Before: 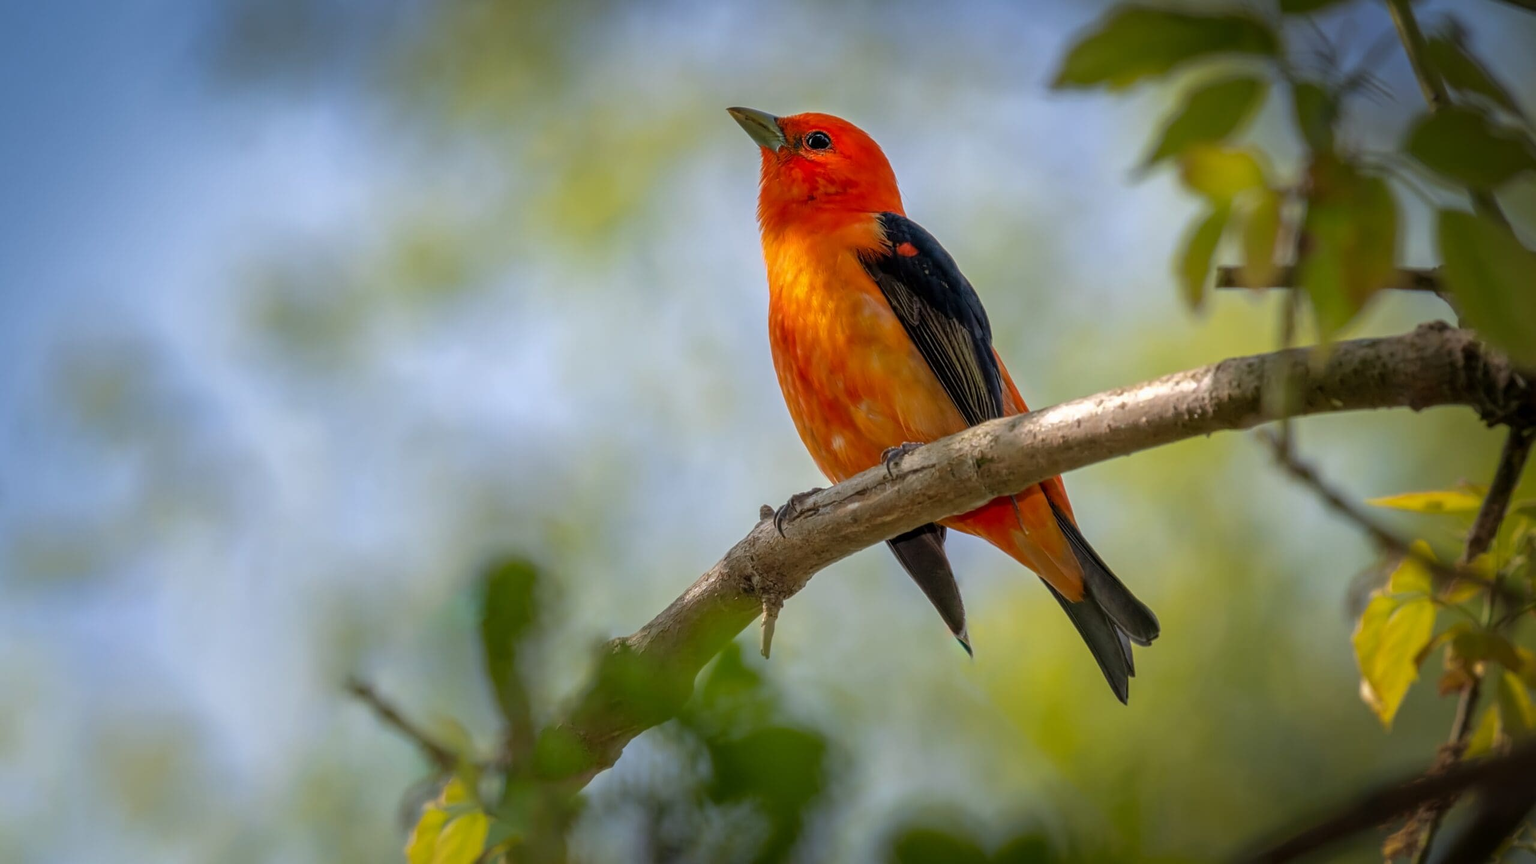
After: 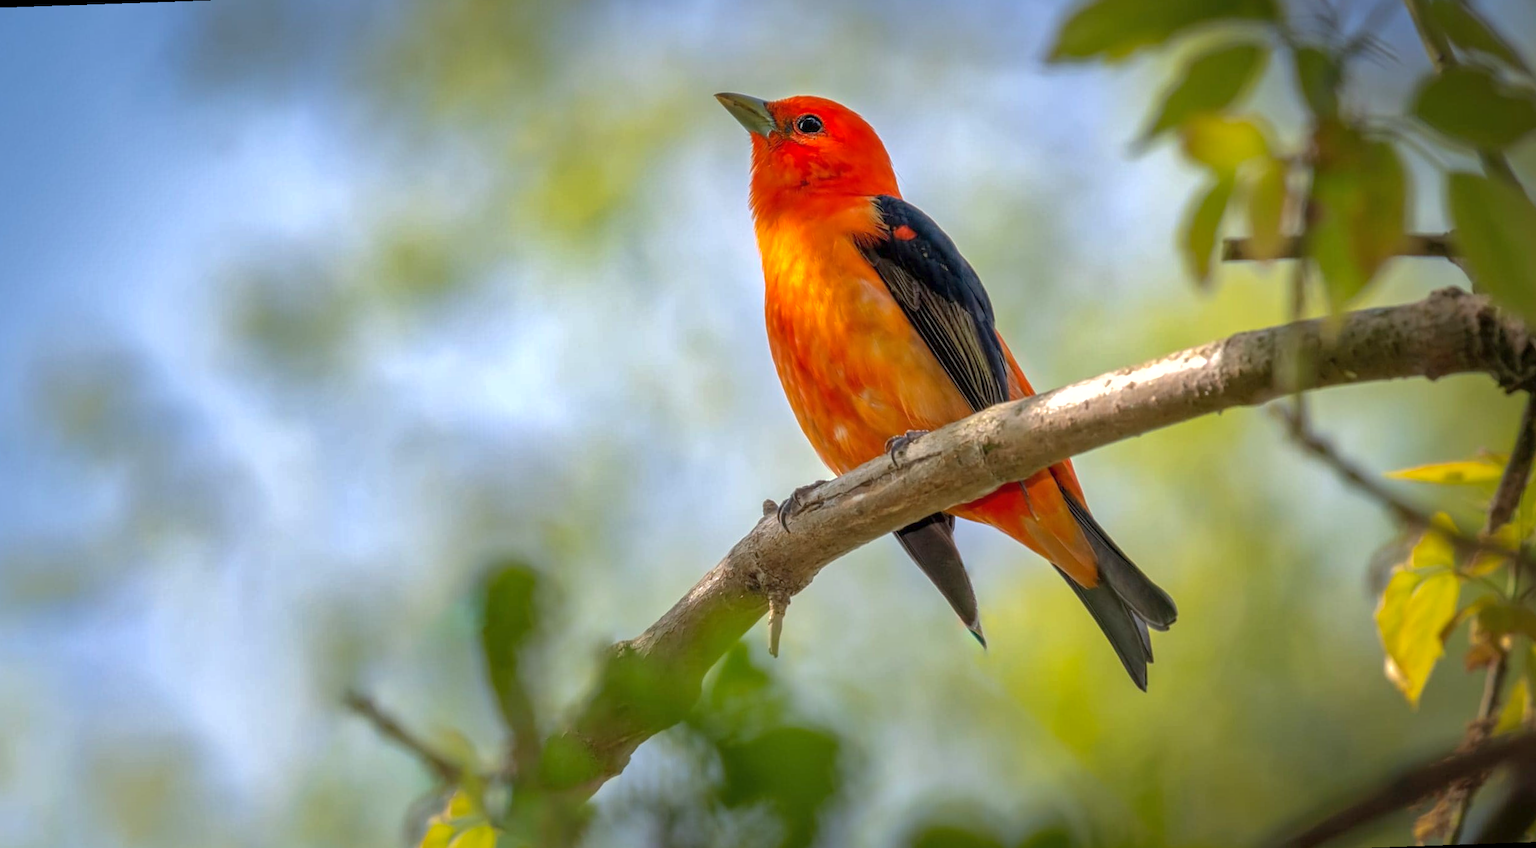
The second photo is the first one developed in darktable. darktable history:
shadows and highlights: on, module defaults
color balance: mode lift, gamma, gain (sRGB)
rotate and perspective: rotation -2°, crop left 0.022, crop right 0.978, crop top 0.049, crop bottom 0.951
exposure: exposure 0.564 EV, compensate highlight preservation false
